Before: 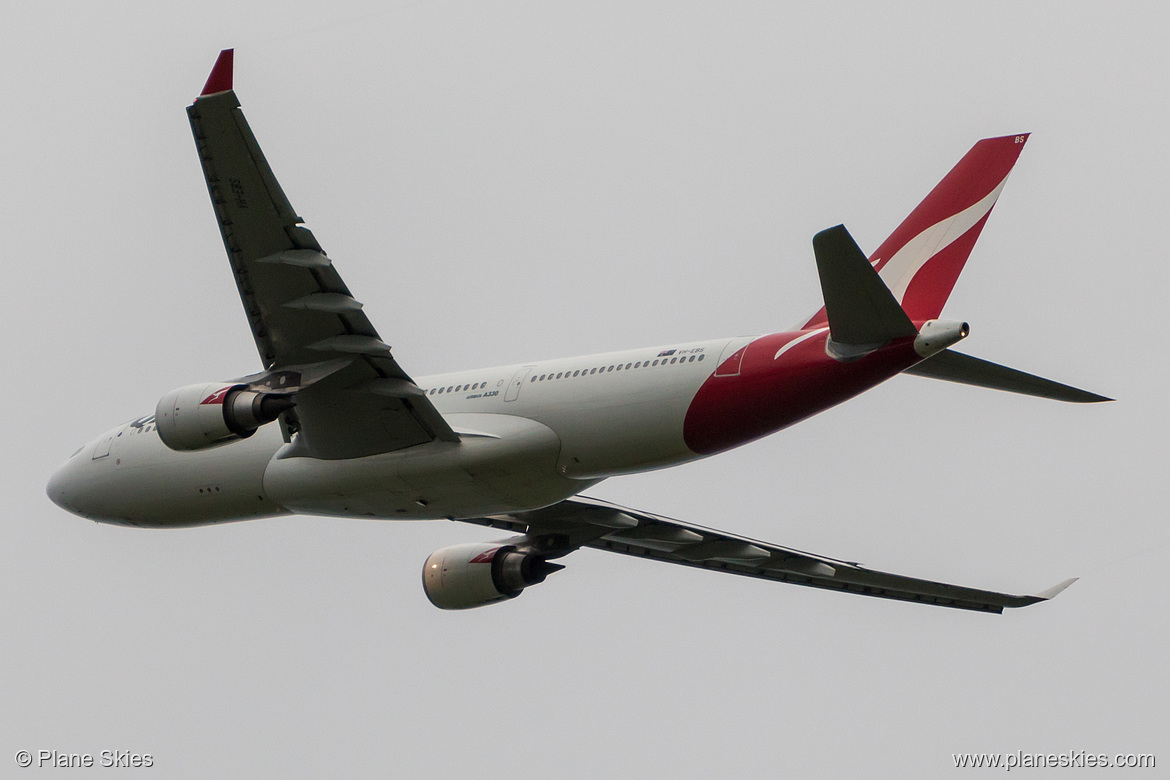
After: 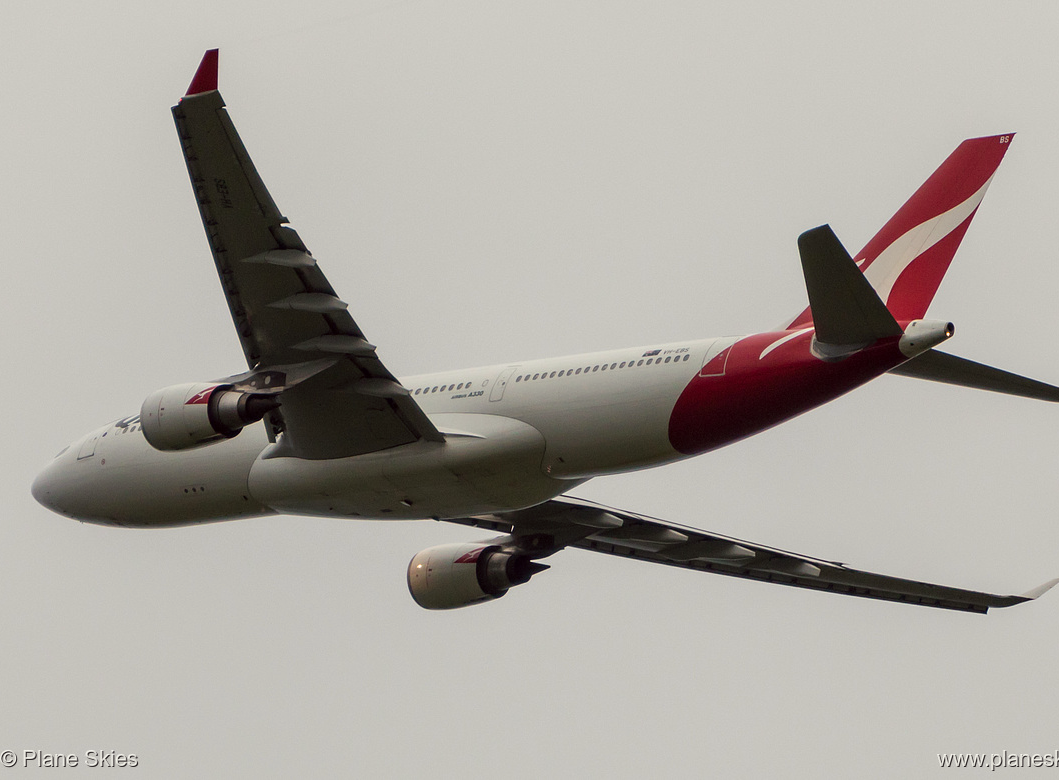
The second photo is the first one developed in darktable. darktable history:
crop and rotate: left 1.33%, right 8.13%
color correction: highlights a* -0.937, highlights b* 4.5, shadows a* 3.62
